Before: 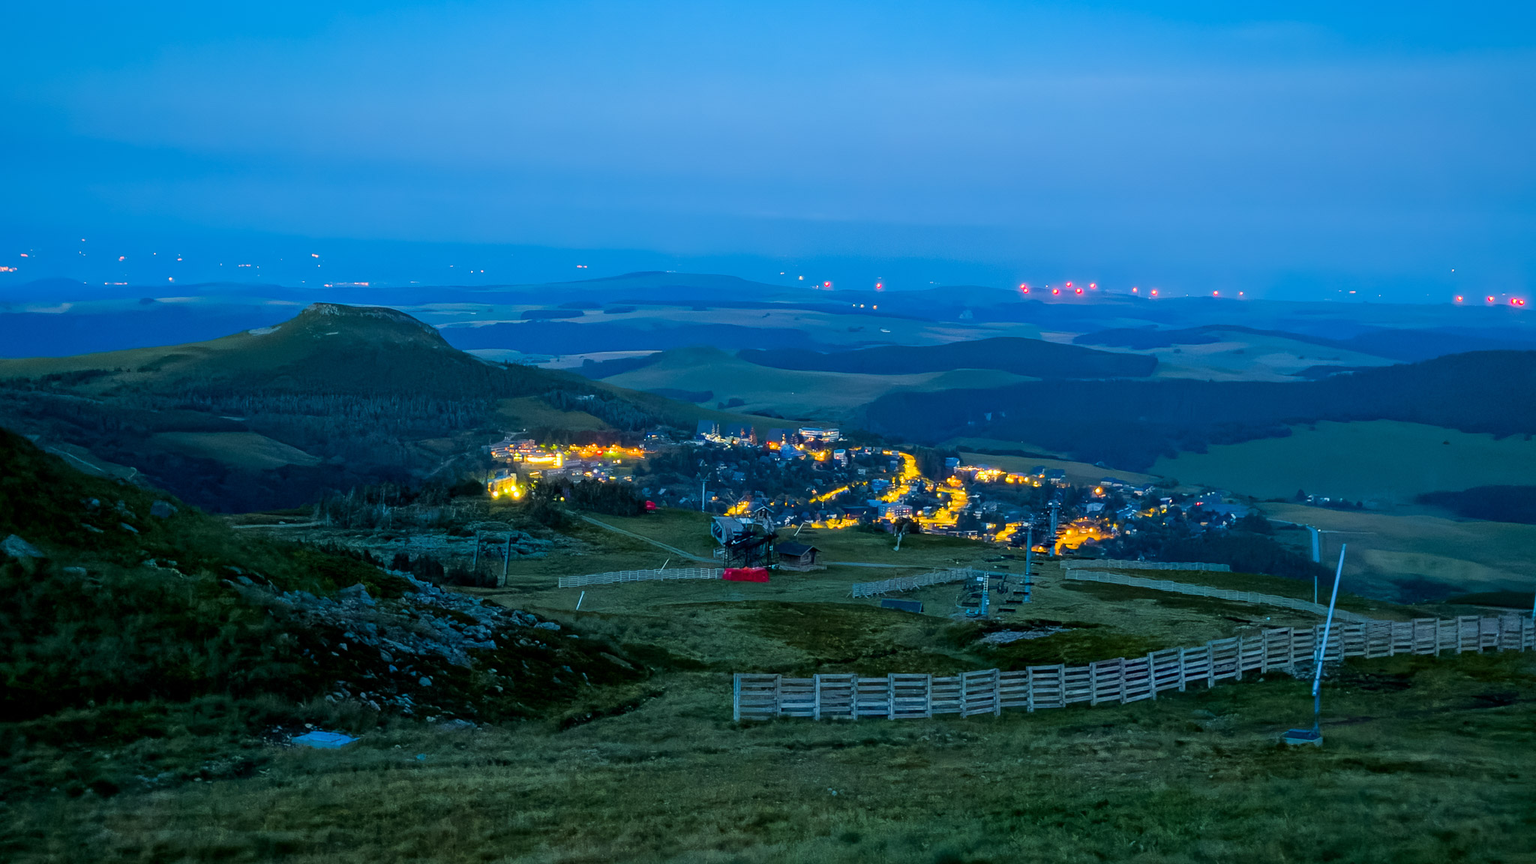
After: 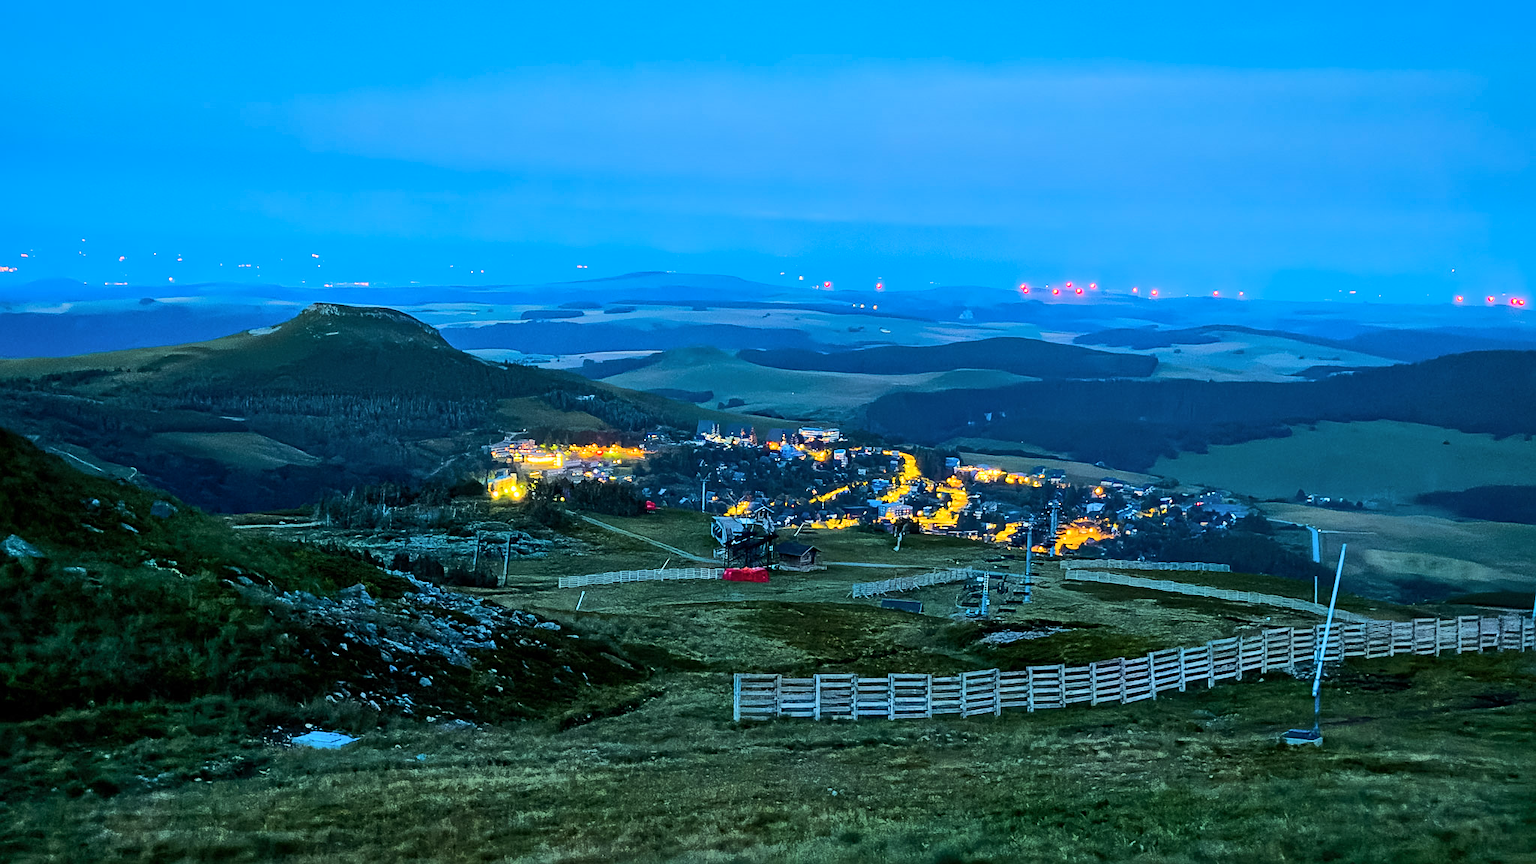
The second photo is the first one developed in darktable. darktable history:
rgb curve: curves: ch0 [(0, 0) (0.284, 0.292) (0.505, 0.644) (1, 1)], compensate middle gray true
sharpen: on, module defaults
shadows and highlights: radius 118.69, shadows 42.21, highlights -61.56, soften with gaussian
